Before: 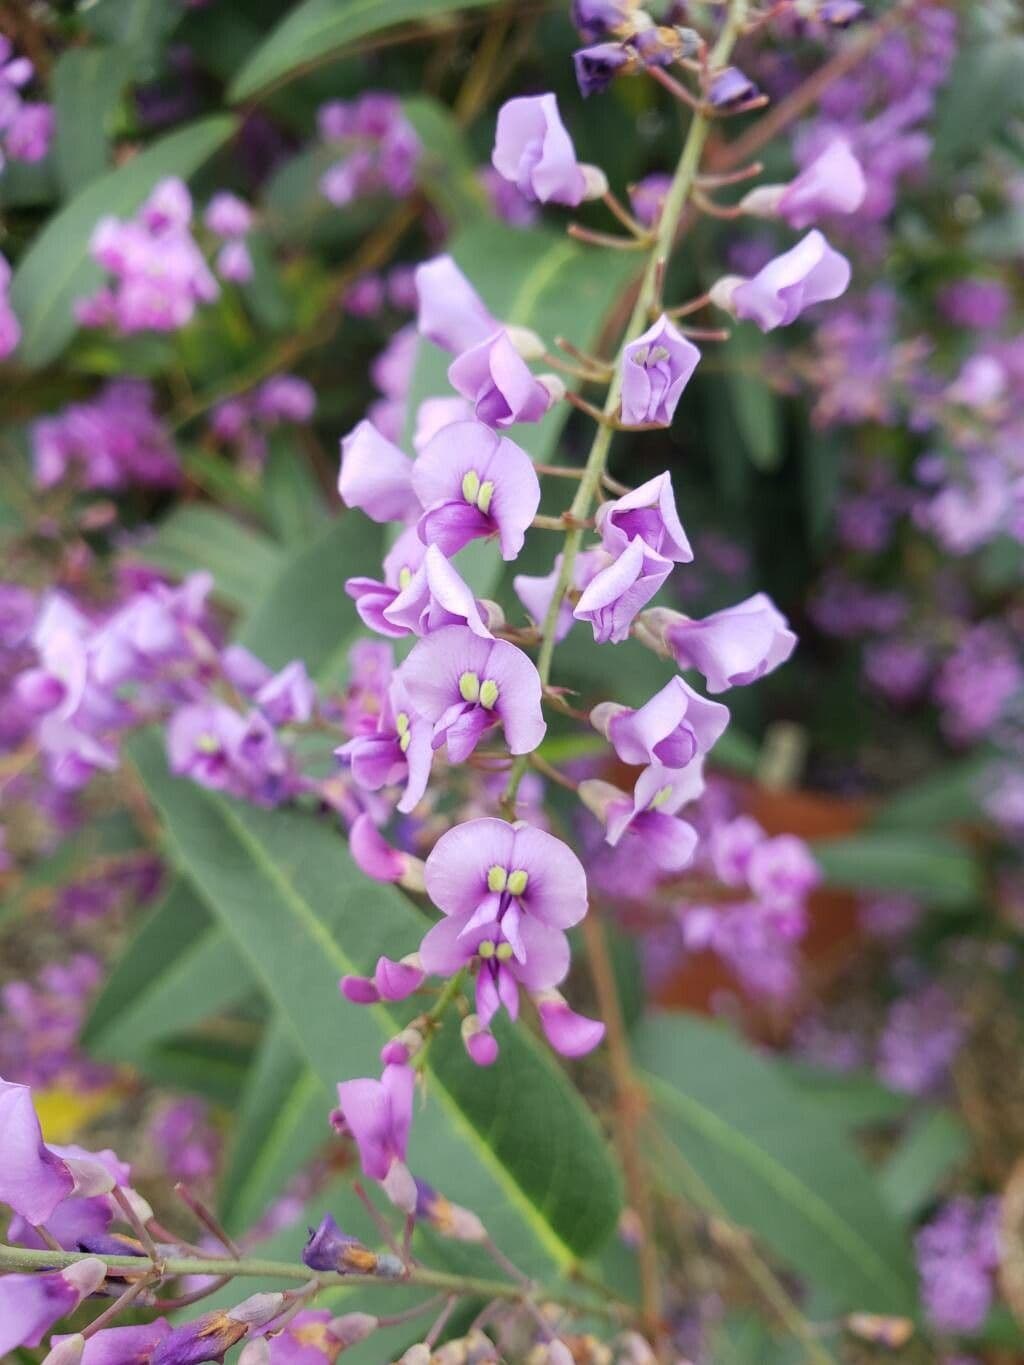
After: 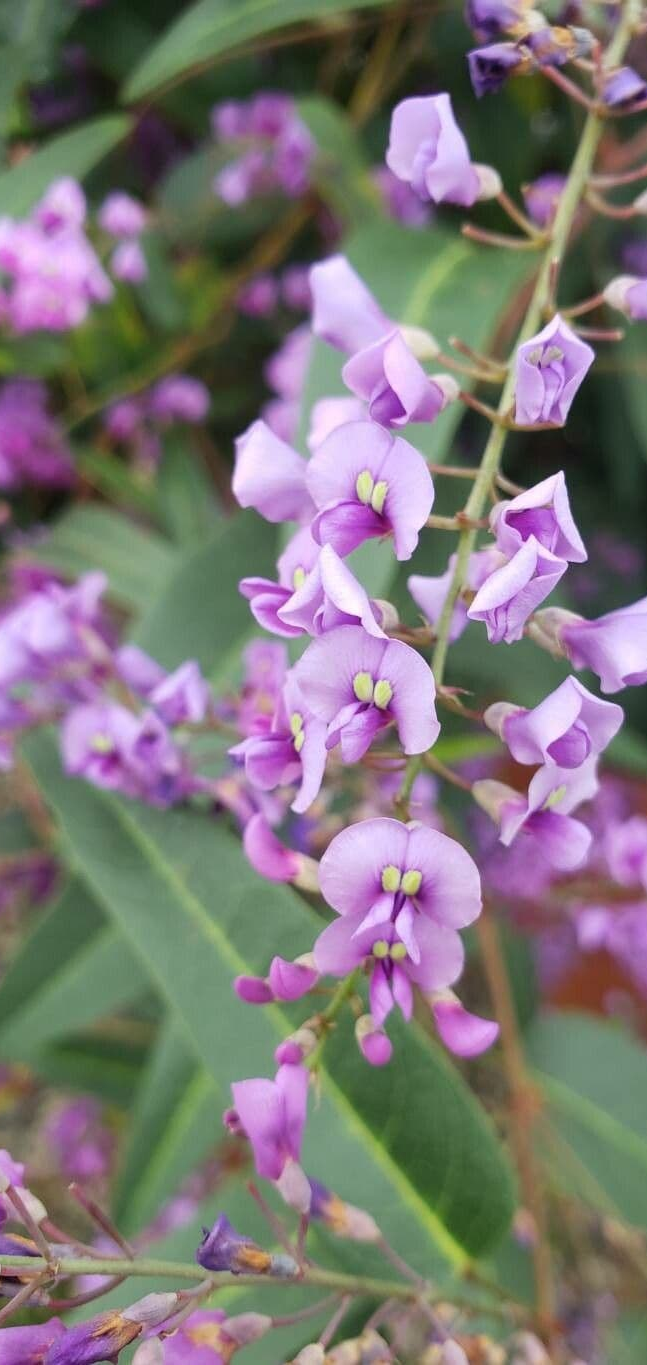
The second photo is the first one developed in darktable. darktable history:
crop: left 10.399%, right 26.415%
